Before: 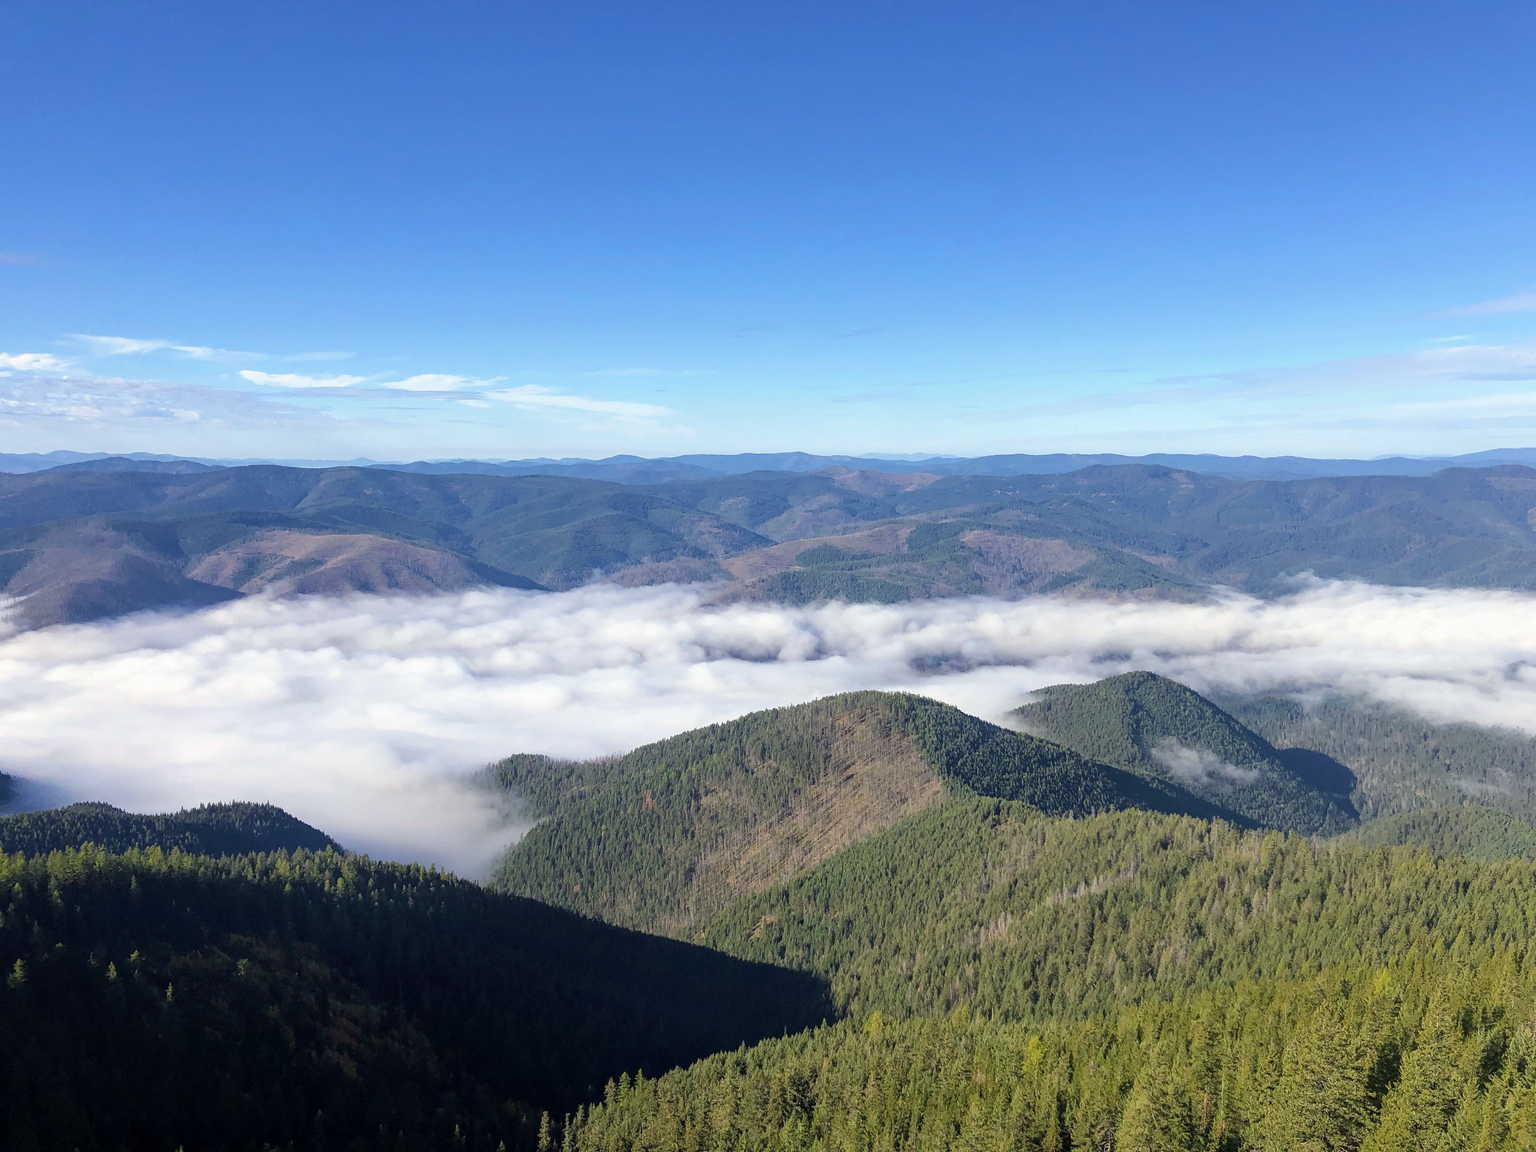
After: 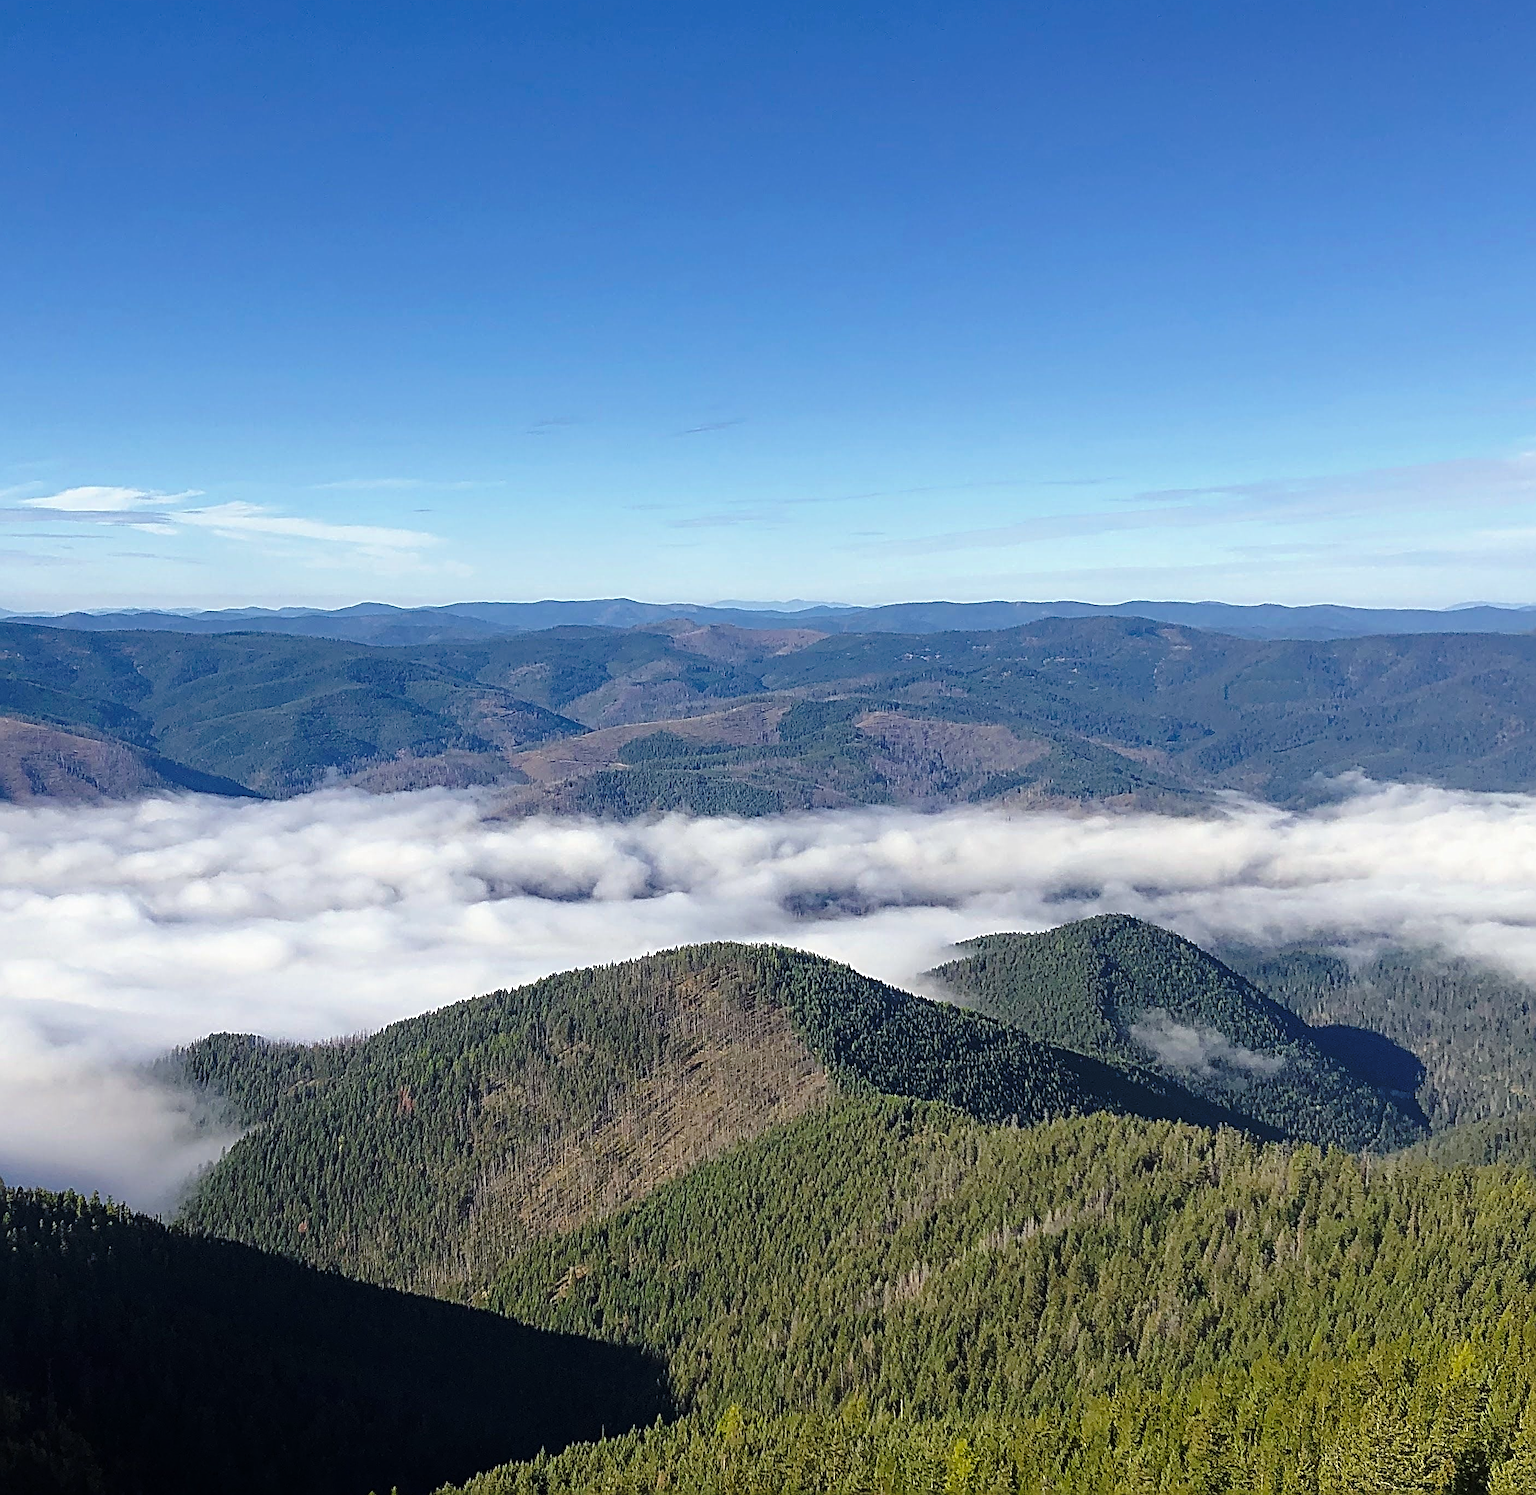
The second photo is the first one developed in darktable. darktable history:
crop and rotate: left 23.872%, top 3.192%, right 6.64%, bottom 6.567%
sharpen: radius 3.651, amount 0.937
exposure: compensate exposure bias true, compensate highlight preservation false
base curve: curves: ch0 [(0, 0) (0.073, 0.04) (0.157, 0.139) (0.492, 0.492) (0.758, 0.758) (1, 1)], preserve colors none
tone curve: curves: ch0 [(0, 0) (0.641, 0.595) (1, 1)], color space Lab, linked channels, preserve colors none
